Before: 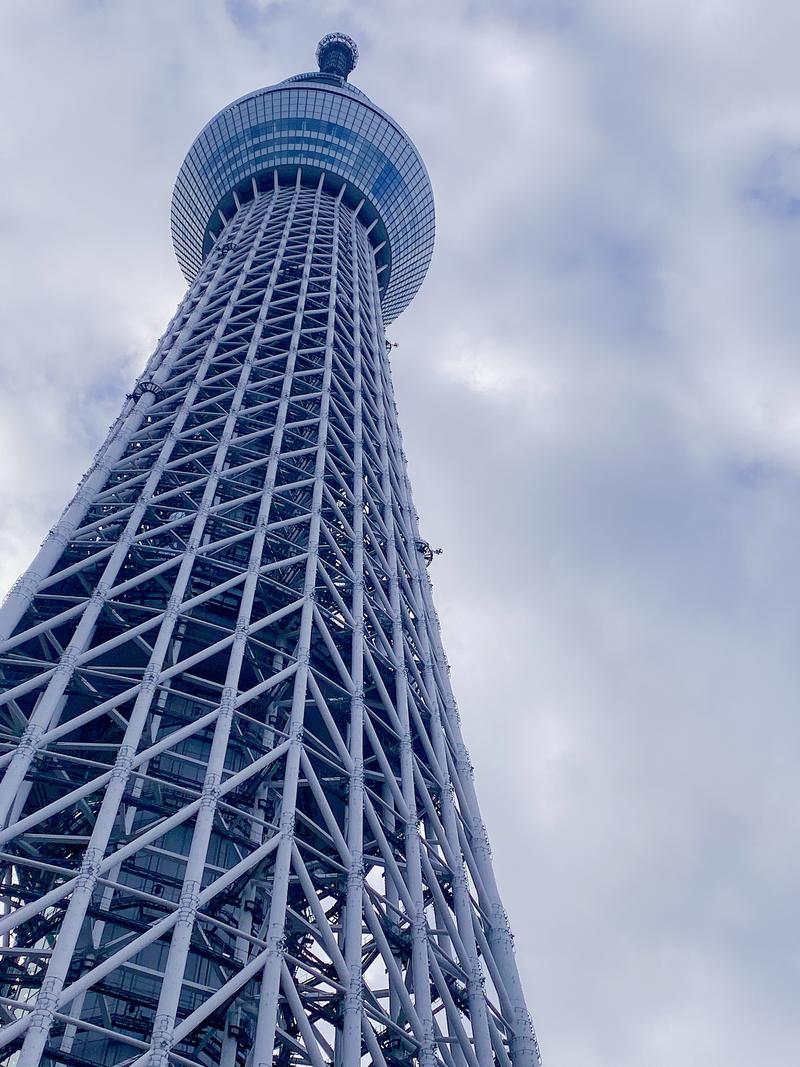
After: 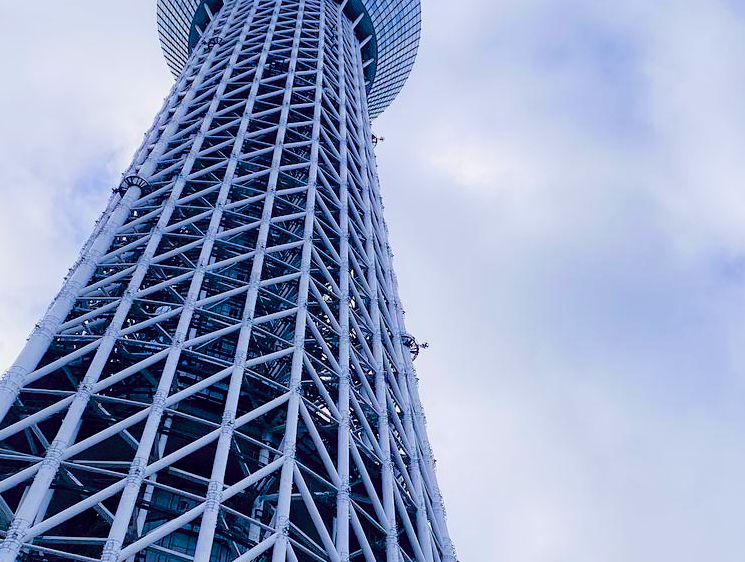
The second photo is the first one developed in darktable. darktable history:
color balance rgb: linear chroma grading › global chroma 24.774%, perceptual saturation grading › global saturation 0.86%
tone equalizer: -8 EV -0.566 EV, edges refinement/feathering 500, mask exposure compensation -1.57 EV, preserve details no
crop: left 1.76%, top 19.344%, right 5.053%, bottom 27.947%
tone curve: curves: ch0 [(0, 0) (0.088, 0.042) (0.208, 0.176) (0.257, 0.267) (0.406, 0.483) (0.489, 0.556) (0.667, 0.73) (0.793, 0.851) (0.994, 0.974)]; ch1 [(0, 0) (0.161, 0.092) (0.35, 0.33) (0.392, 0.392) (0.457, 0.467) (0.505, 0.497) (0.537, 0.518) (0.553, 0.53) (0.58, 0.567) (0.739, 0.697) (1, 1)]; ch2 [(0, 0) (0.346, 0.362) (0.448, 0.419) (0.502, 0.499) (0.533, 0.517) (0.556, 0.533) (0.629, 0.619) (0.717, 0.678) (1, 1)], color space Lab, linked channels, preserve colors none
